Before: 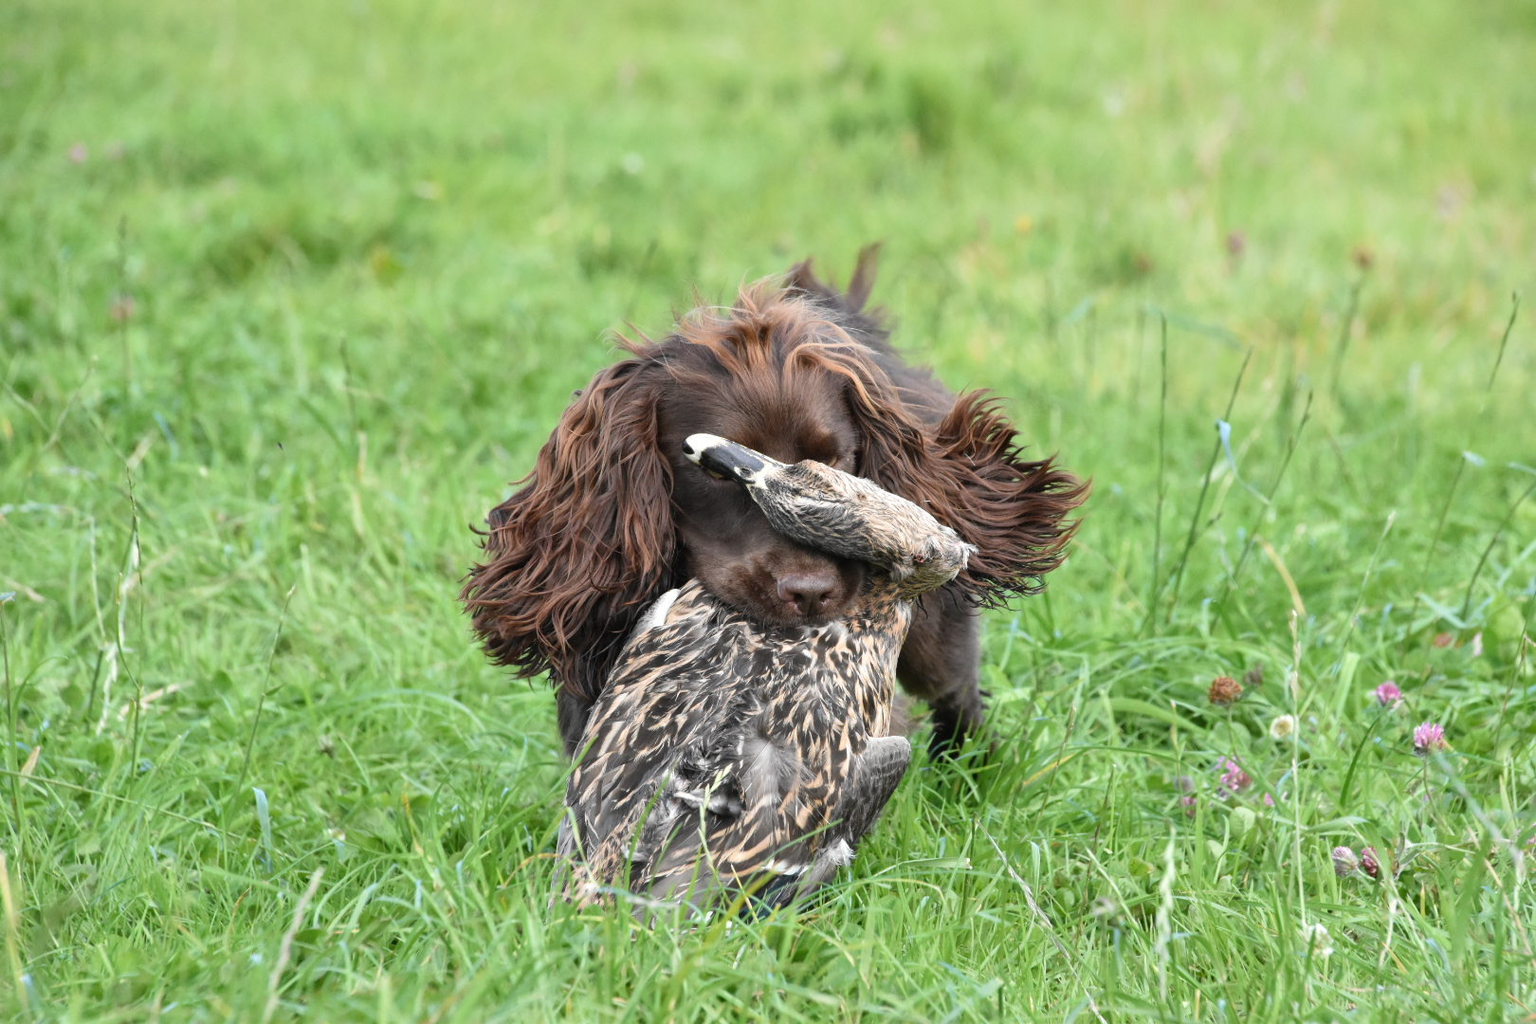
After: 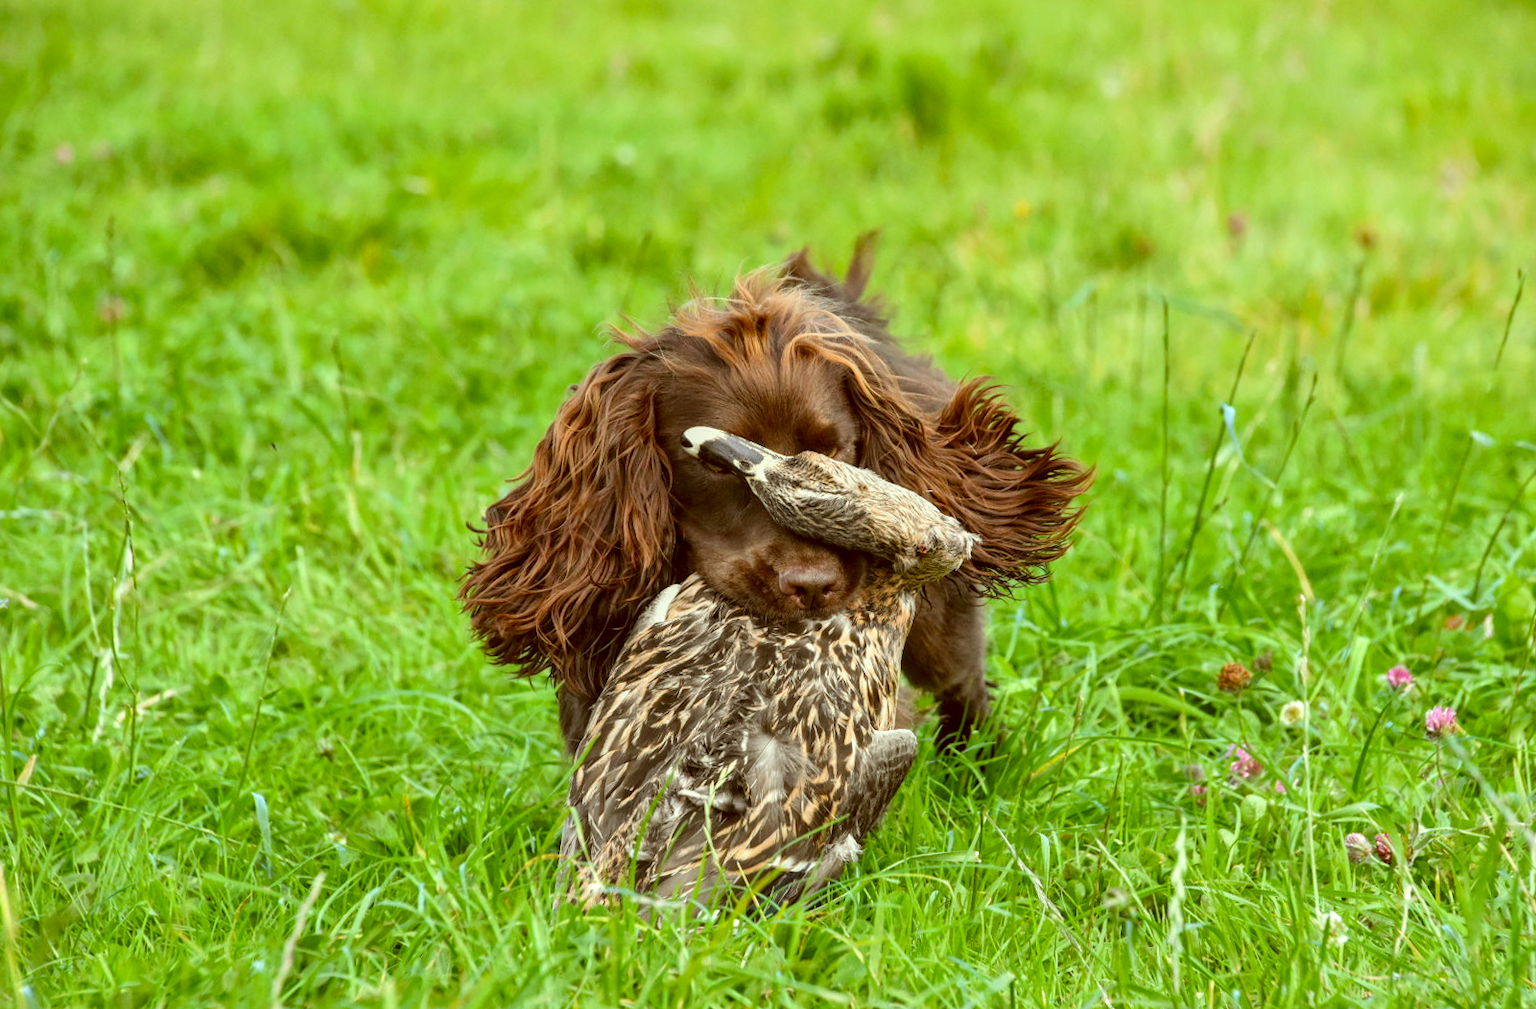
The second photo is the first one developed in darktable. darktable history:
color balance rgb: perceptual saturation grading › global saturation 25%, global vibrance 20%
color correction: highlights a* -5.94, highlights b* 9.48, shadows a* 10.12, shadows b* 23.94
rotate and perspective: rotation -1°, crop left 0.011, crop right 0.989, crop top 0.025, crop bottom 0.975
local contrast: on, module defaults
